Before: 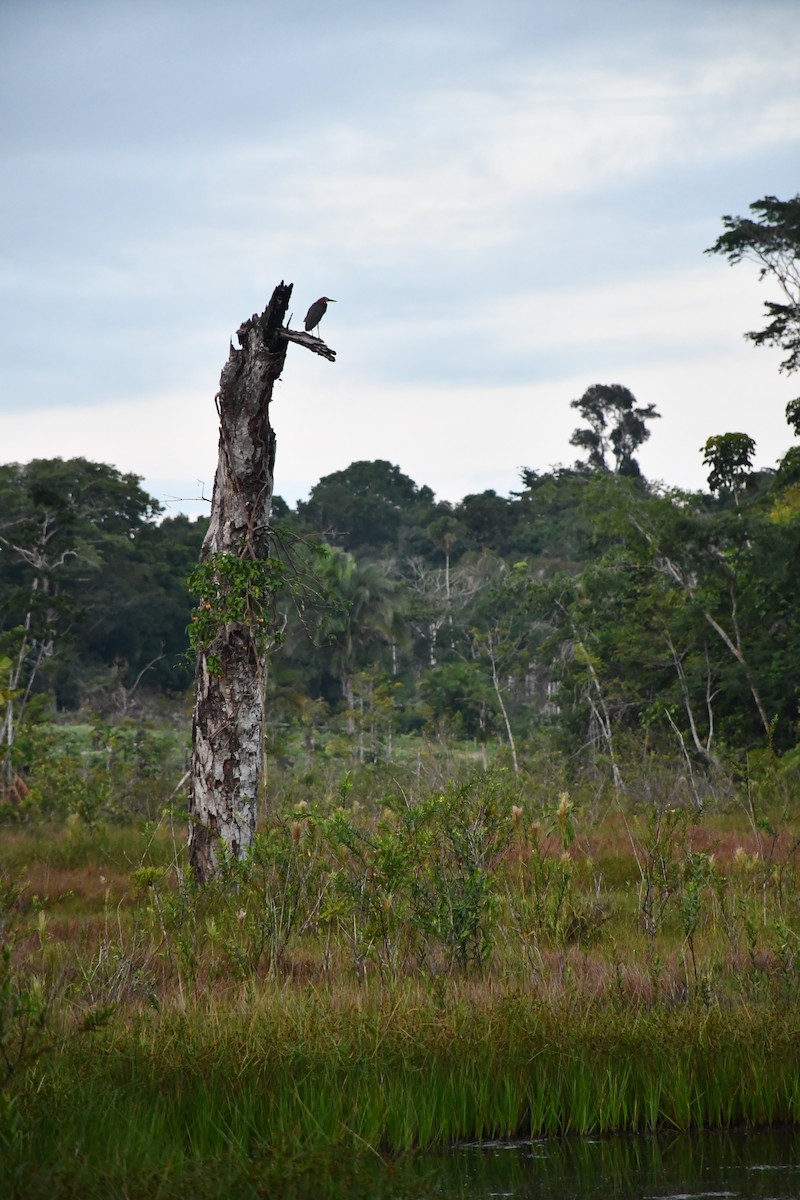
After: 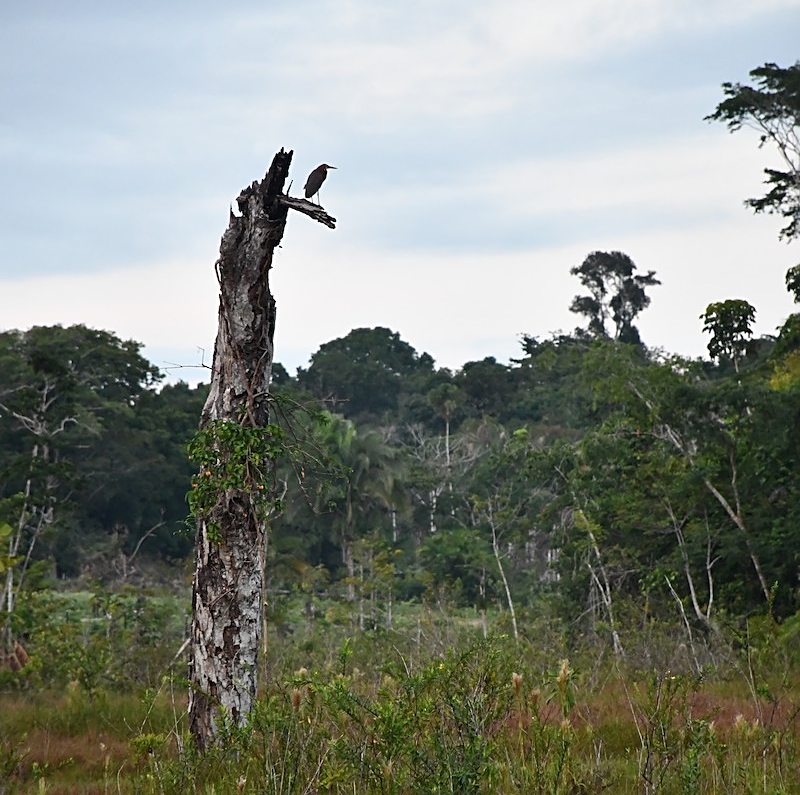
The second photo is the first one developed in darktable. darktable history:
sharpen: amount 0.49
crop: top 11.15%, bottom 22.52%
